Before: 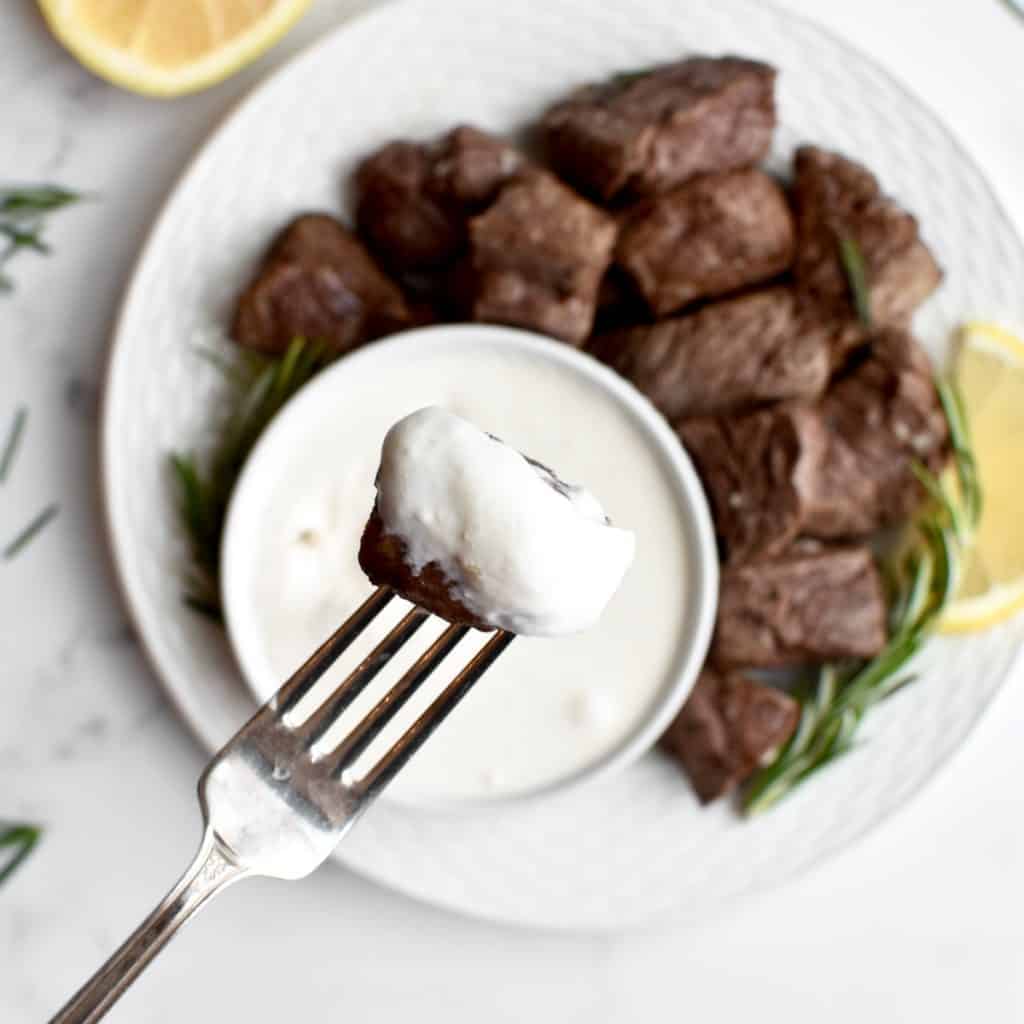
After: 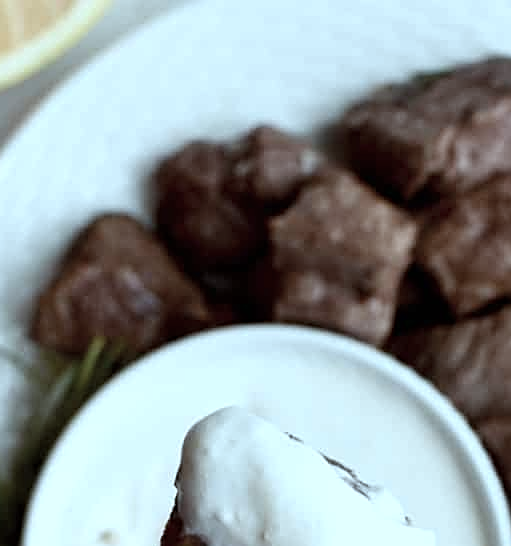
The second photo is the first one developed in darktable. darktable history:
sharpen: on, module defaults
color correction: highlights a* -12.87, highlights b* -17.43, saturation 0.703
crop: left 19.616%, right 30.402%, bottom 46.631%
